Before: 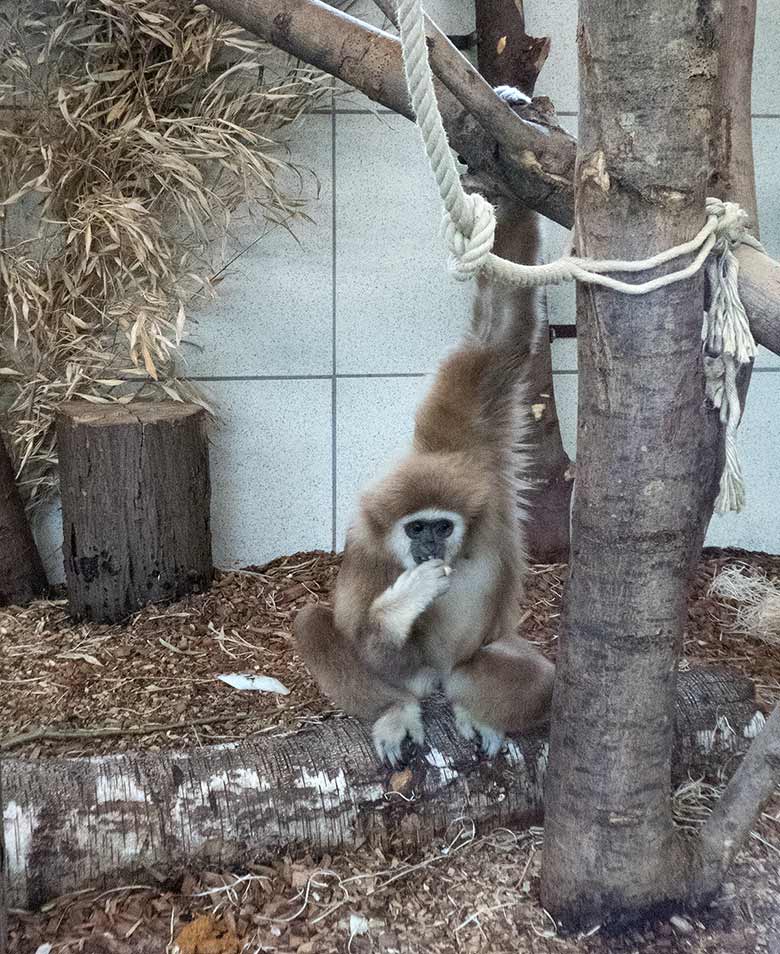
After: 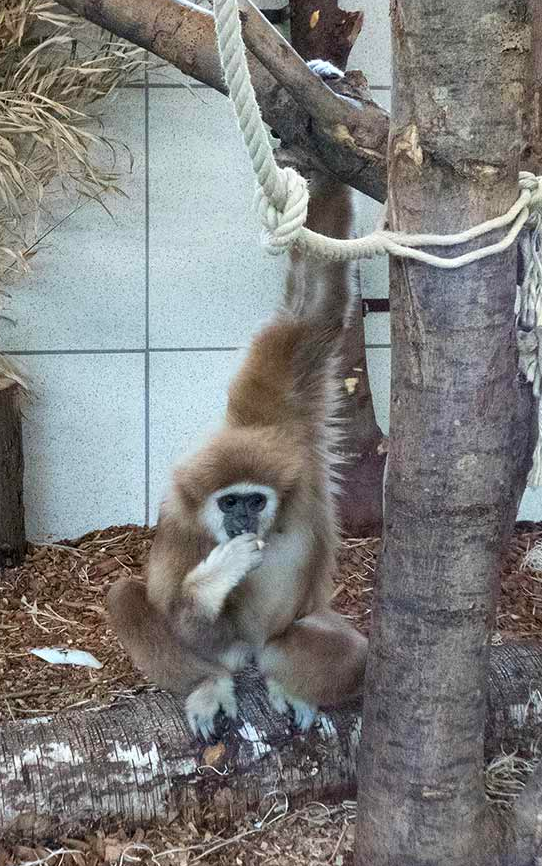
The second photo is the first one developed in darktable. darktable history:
color balance rgb: perceptual saturation grading › global saturation 20%, global vibrance 20%
crop and rotate: left 24.034%, top 2.838%, right 6.406%, bottom 6.299%
